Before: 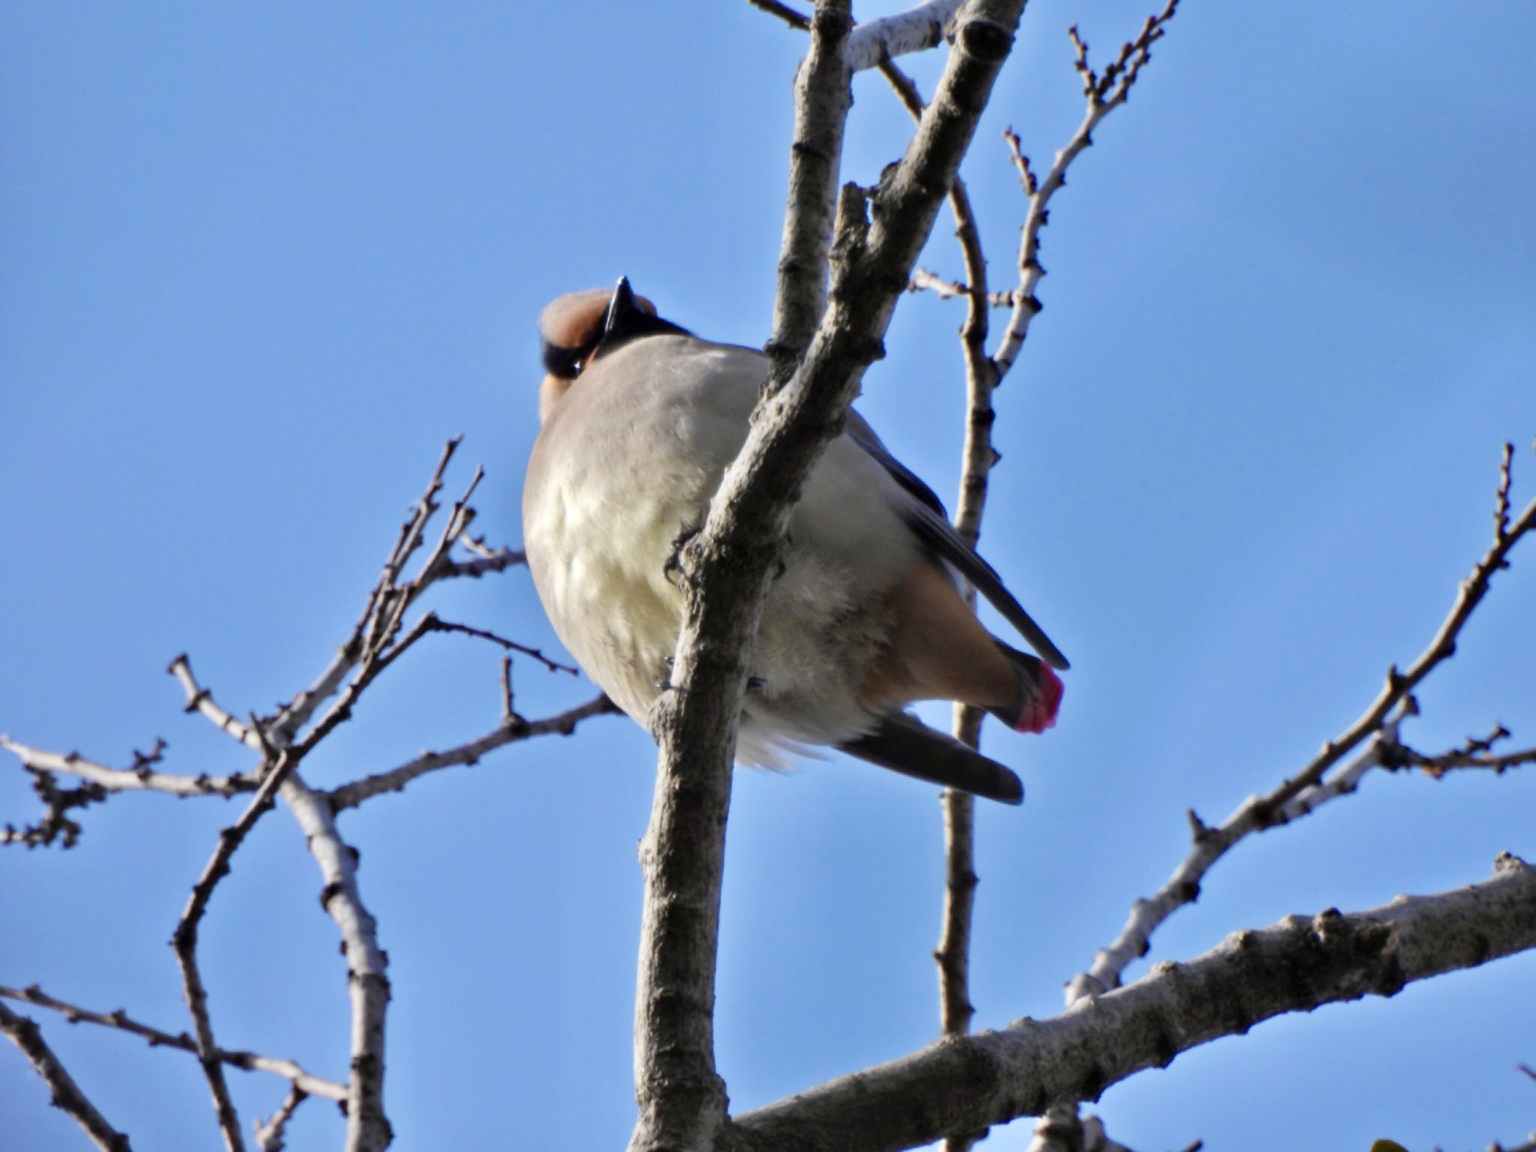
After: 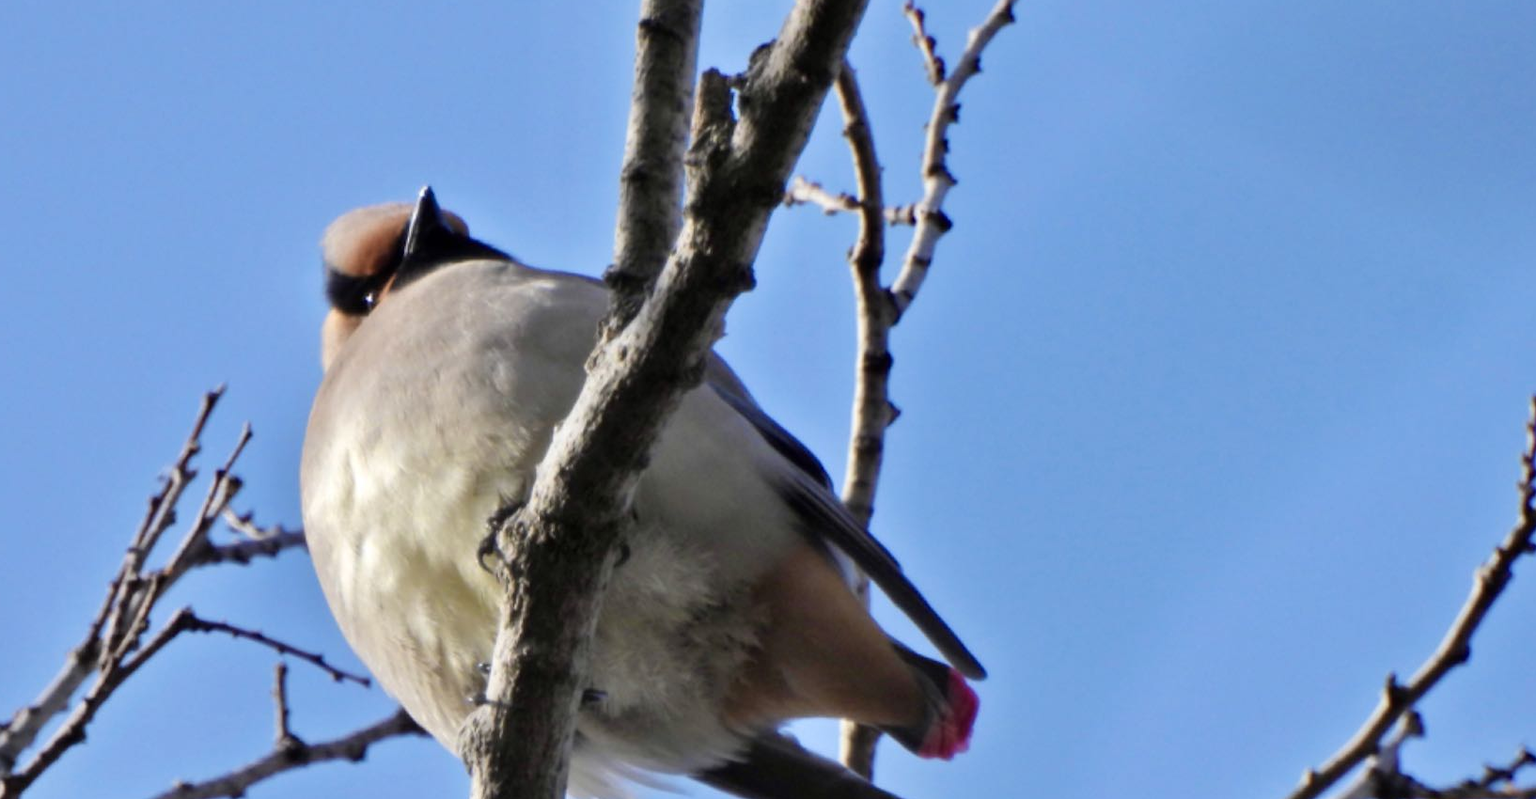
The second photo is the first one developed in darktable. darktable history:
crop: left 18.425%, top 11.079%, right 1.788%, bottom 33.535%
